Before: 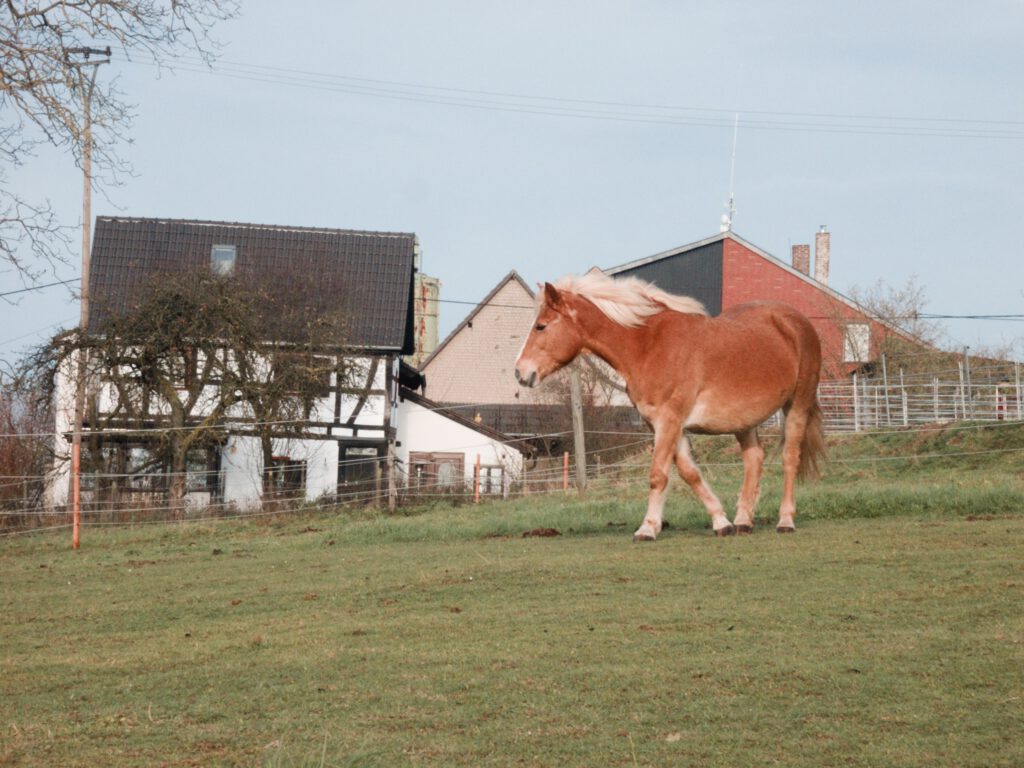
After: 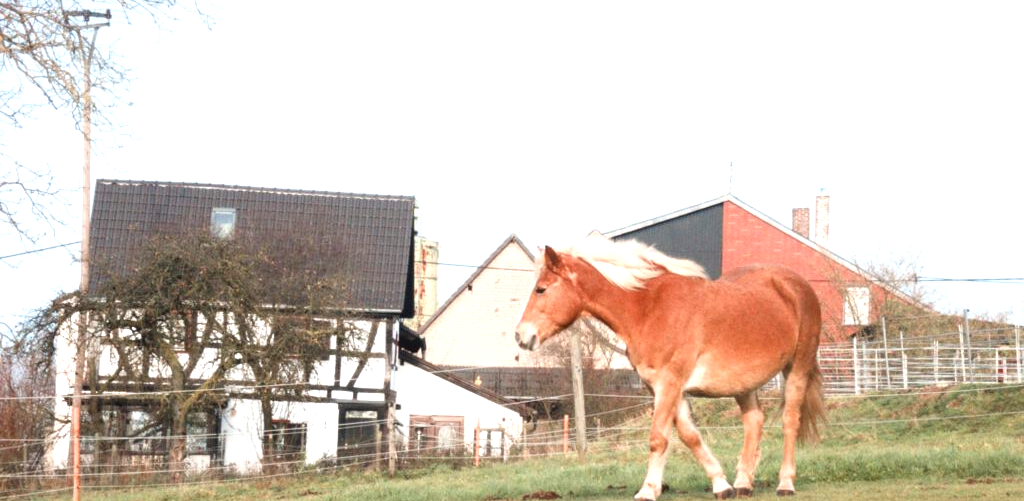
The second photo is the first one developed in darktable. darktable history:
crop and rotate: top 4.844%, bottom 29.814%
exposure: black level correction 0, exposure 1 EV, compensate highlight preservation false
